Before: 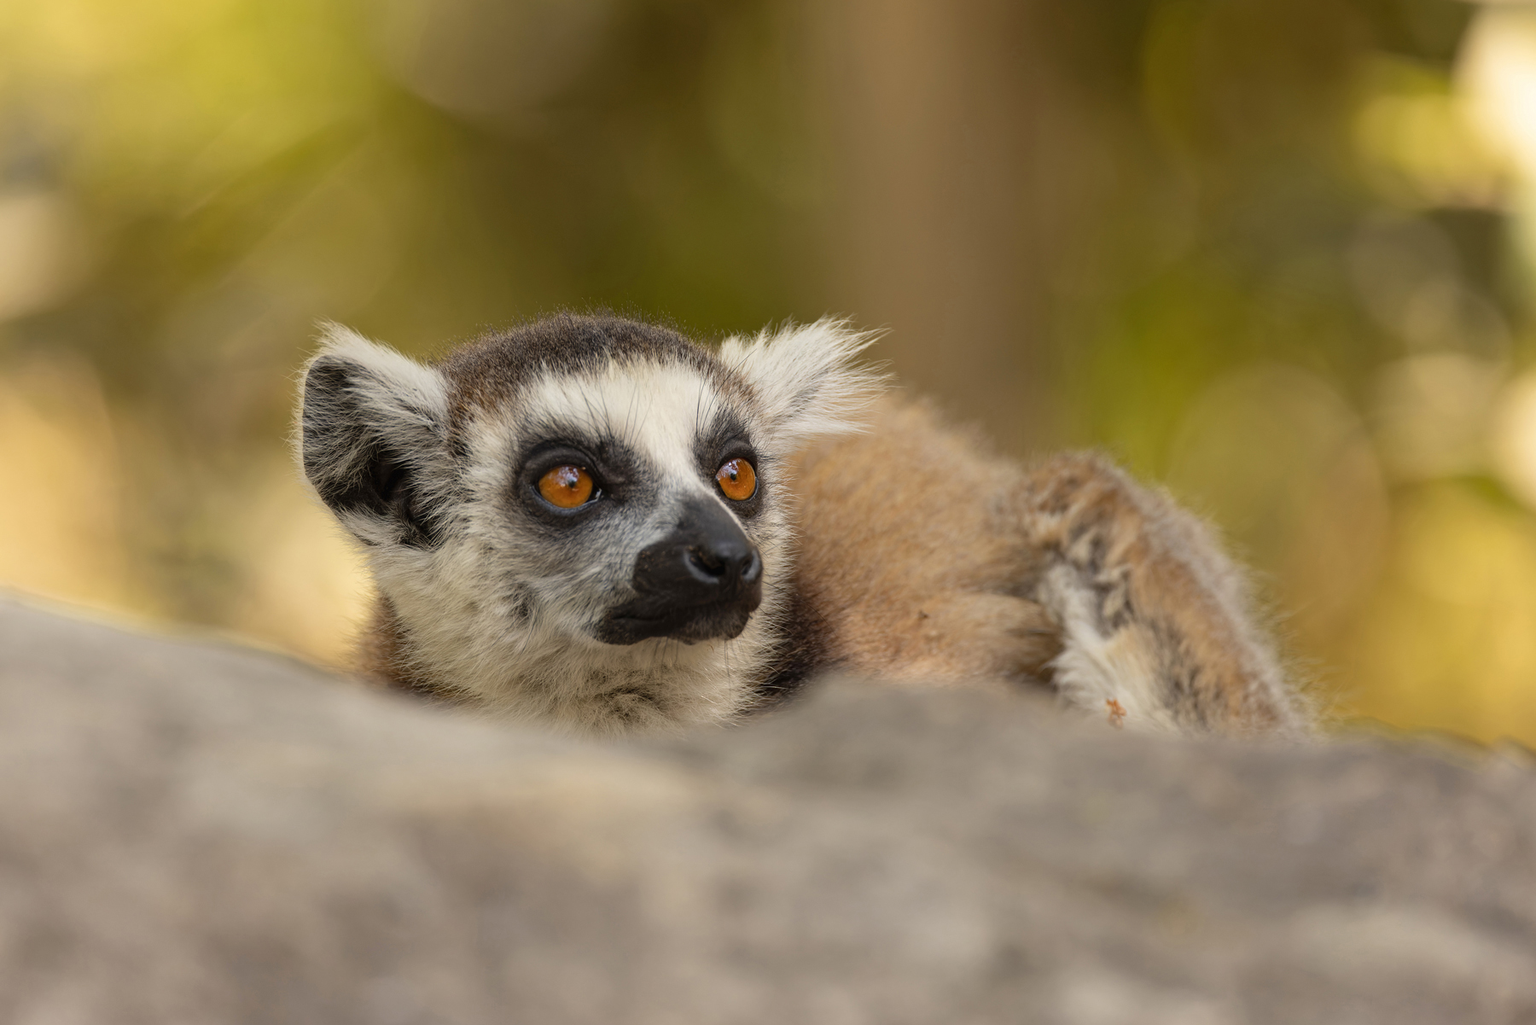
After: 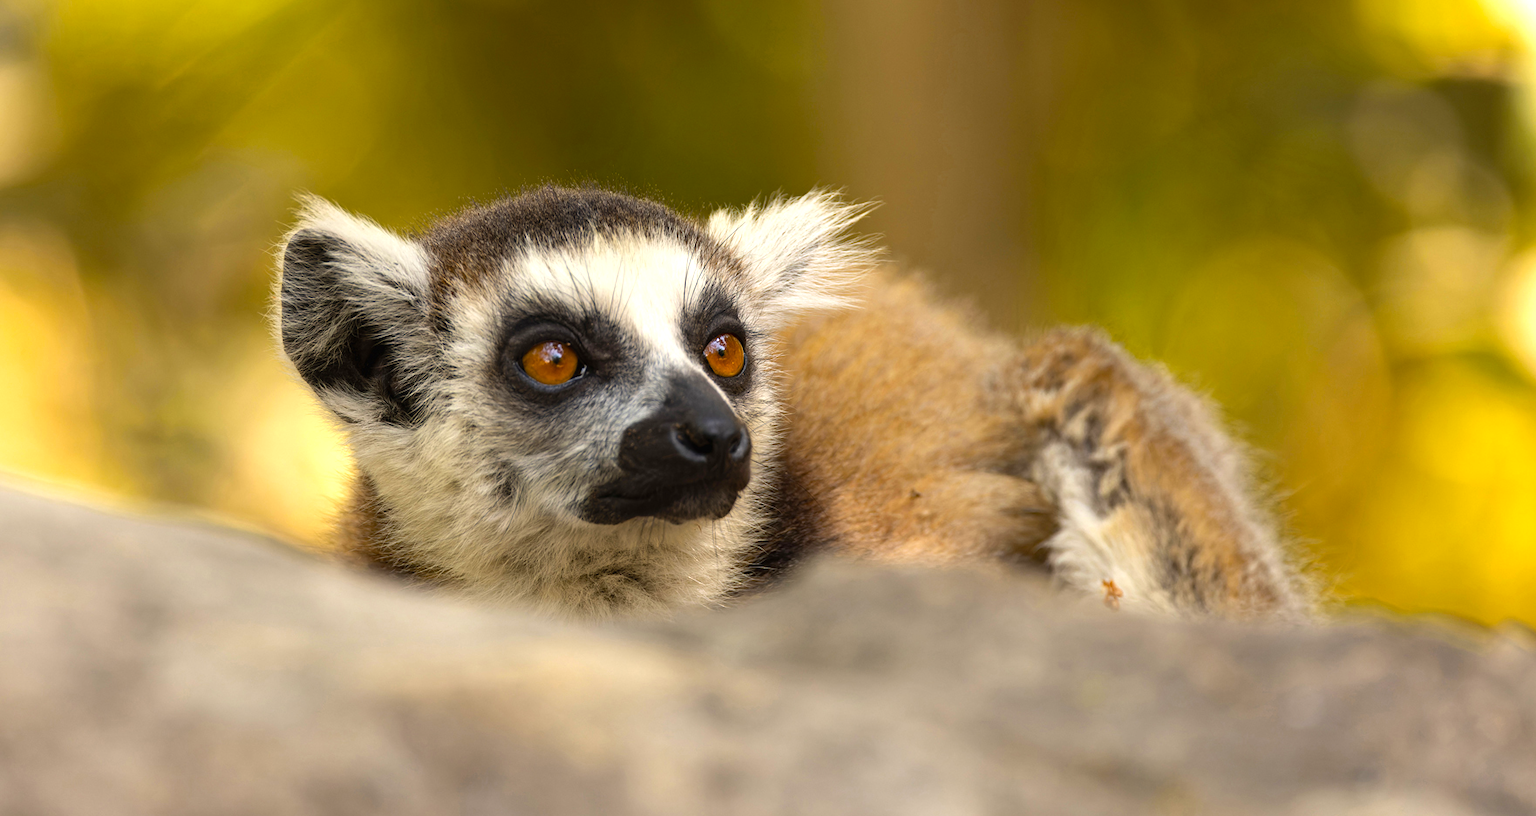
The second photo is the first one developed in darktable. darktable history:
crop and rotate: left 1.823%, top 12.832%, right 0.282%, bottom 9.068%
color balance rgb: perceptual saturation grading › global saturation 24.975%, perceptual brilliance grading › global brilliance -4.778%, perceptual brilliance grading › highlights 23.859%, perceptual brilliance grading › mid-tones 7.01%, perceptual brilliance grading › shadows -4.972%, global vibrance 20%
